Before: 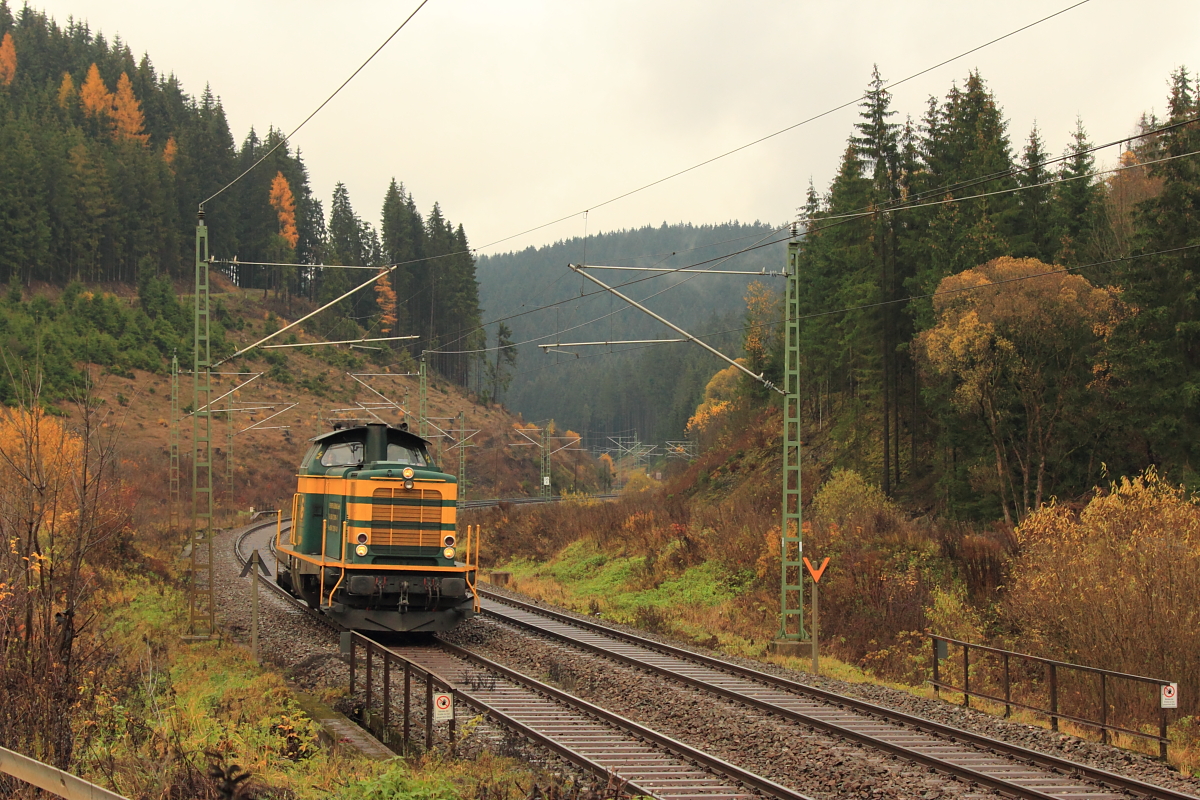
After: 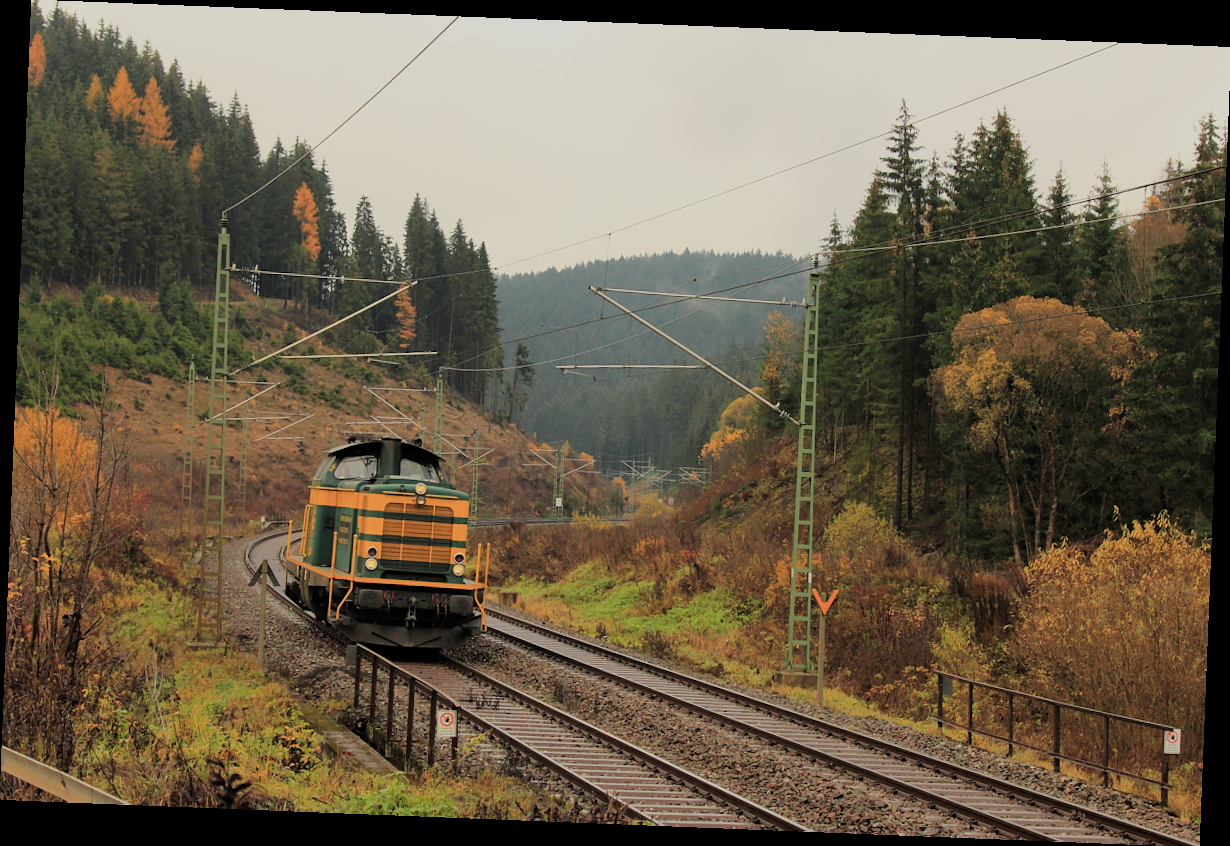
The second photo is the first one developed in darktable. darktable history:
filmic rgb: black relative exposure -7.65 EV, white relative exposure 4.56 EV, hardness 3.61, contrast 1.05
rotate and perspective: rotation 2.27°, automatic cropping off
